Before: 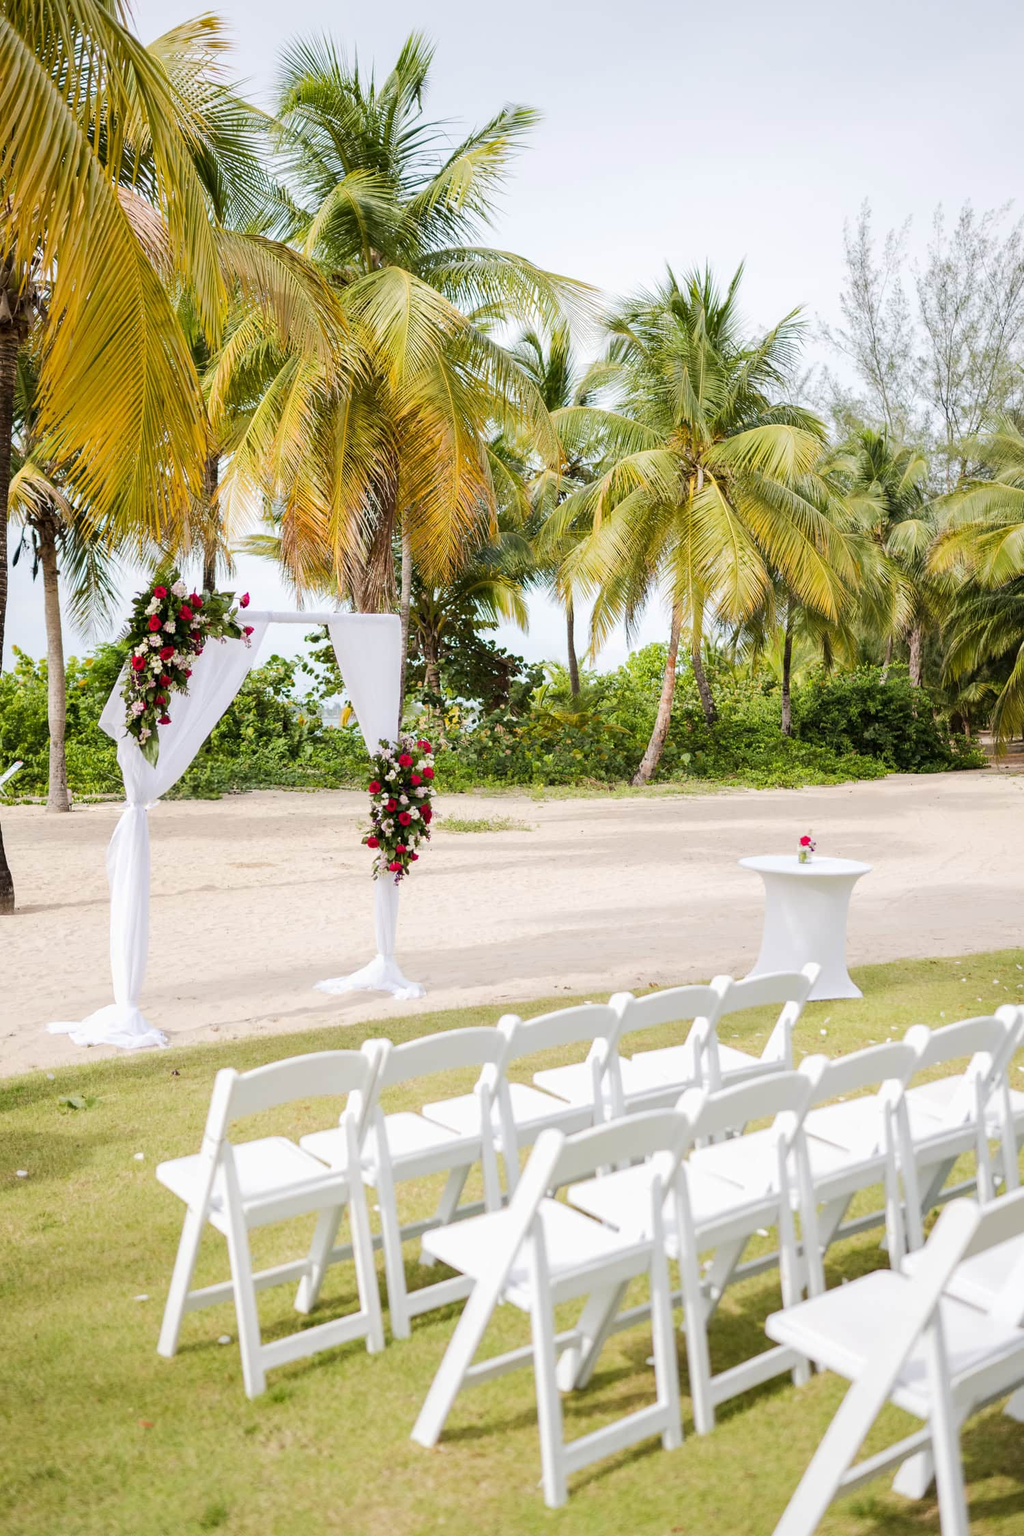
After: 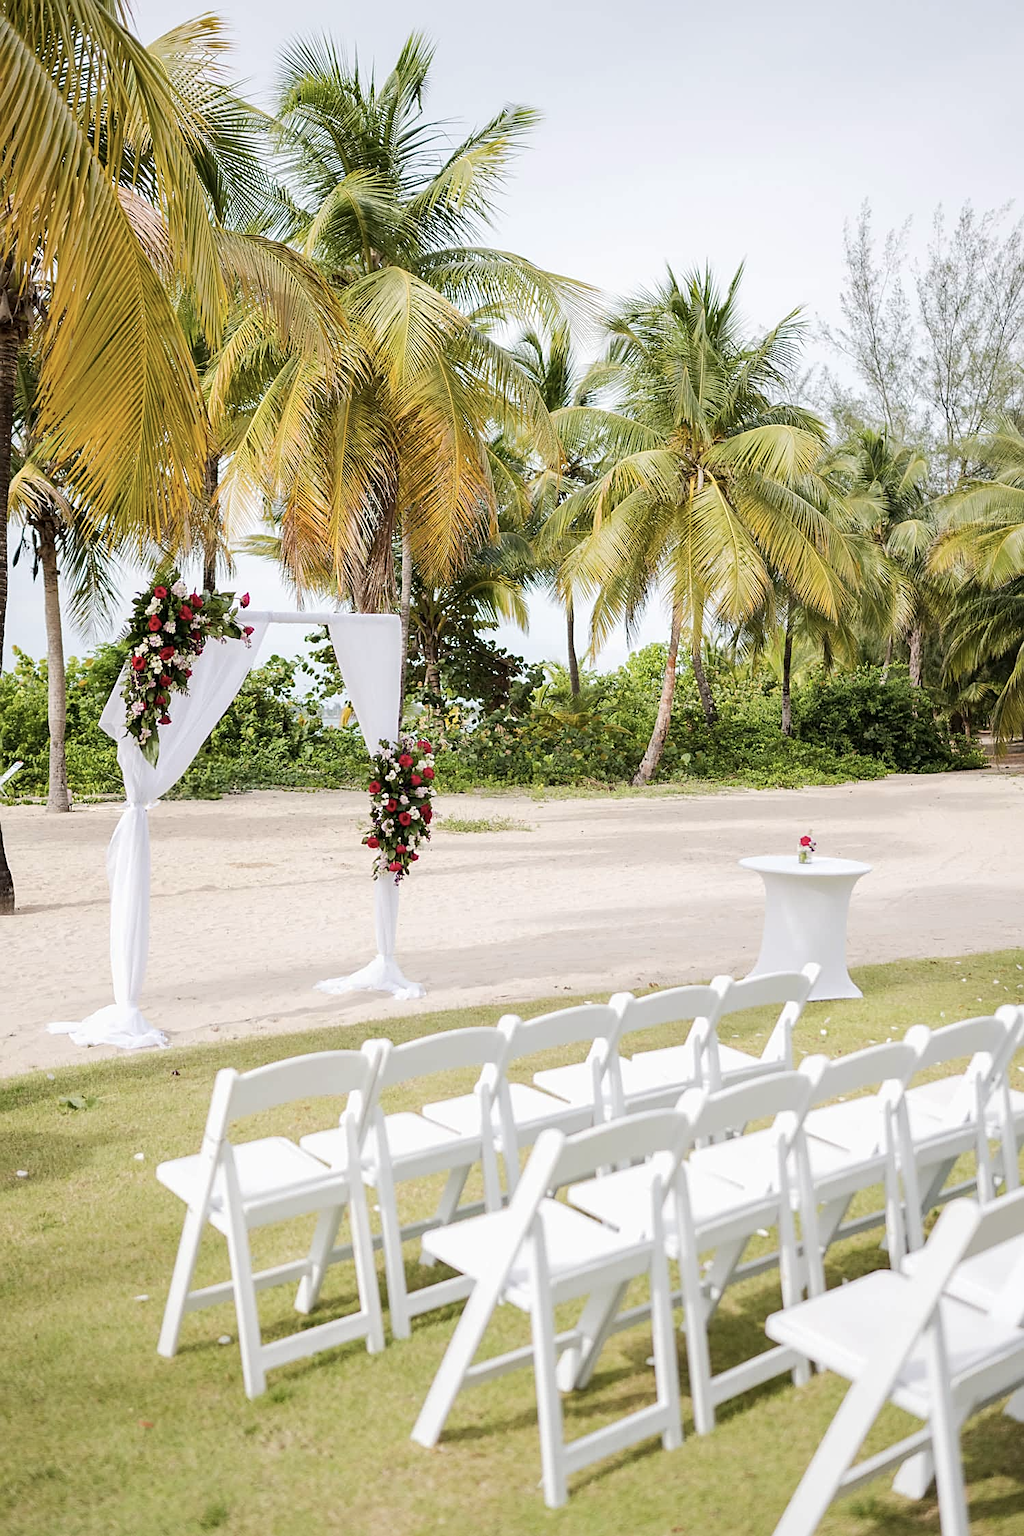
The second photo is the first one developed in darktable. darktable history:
contrast brightness saturation: saturation -0.17
sharpen: on, module defaults
